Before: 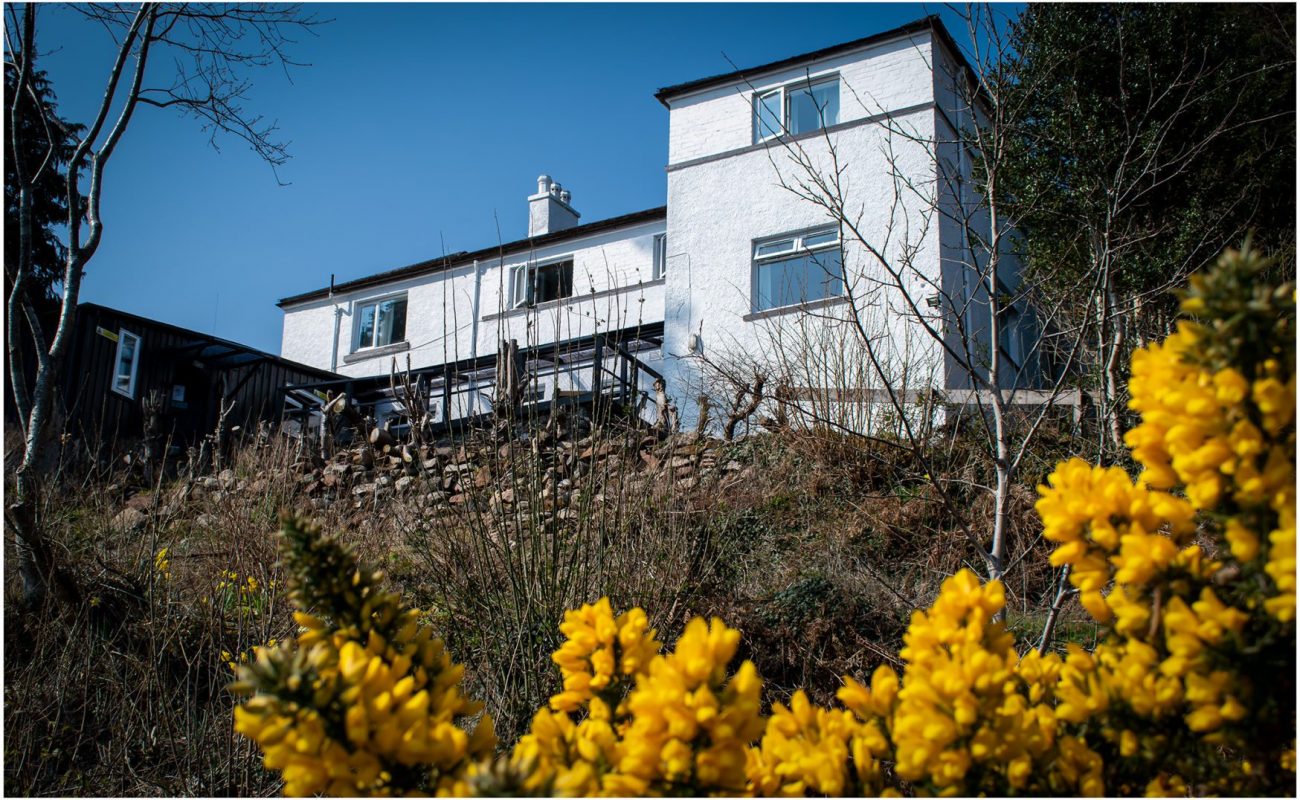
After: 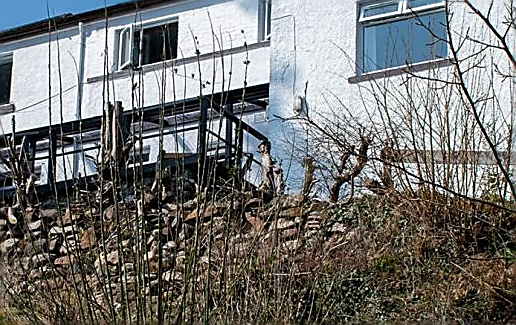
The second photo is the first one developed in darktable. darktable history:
sharpen: radius 1.425, amount 1.241, threshold 0.604
crop: left 30.42%, top 29.768%, right 29.861%, bottom 29.546%
